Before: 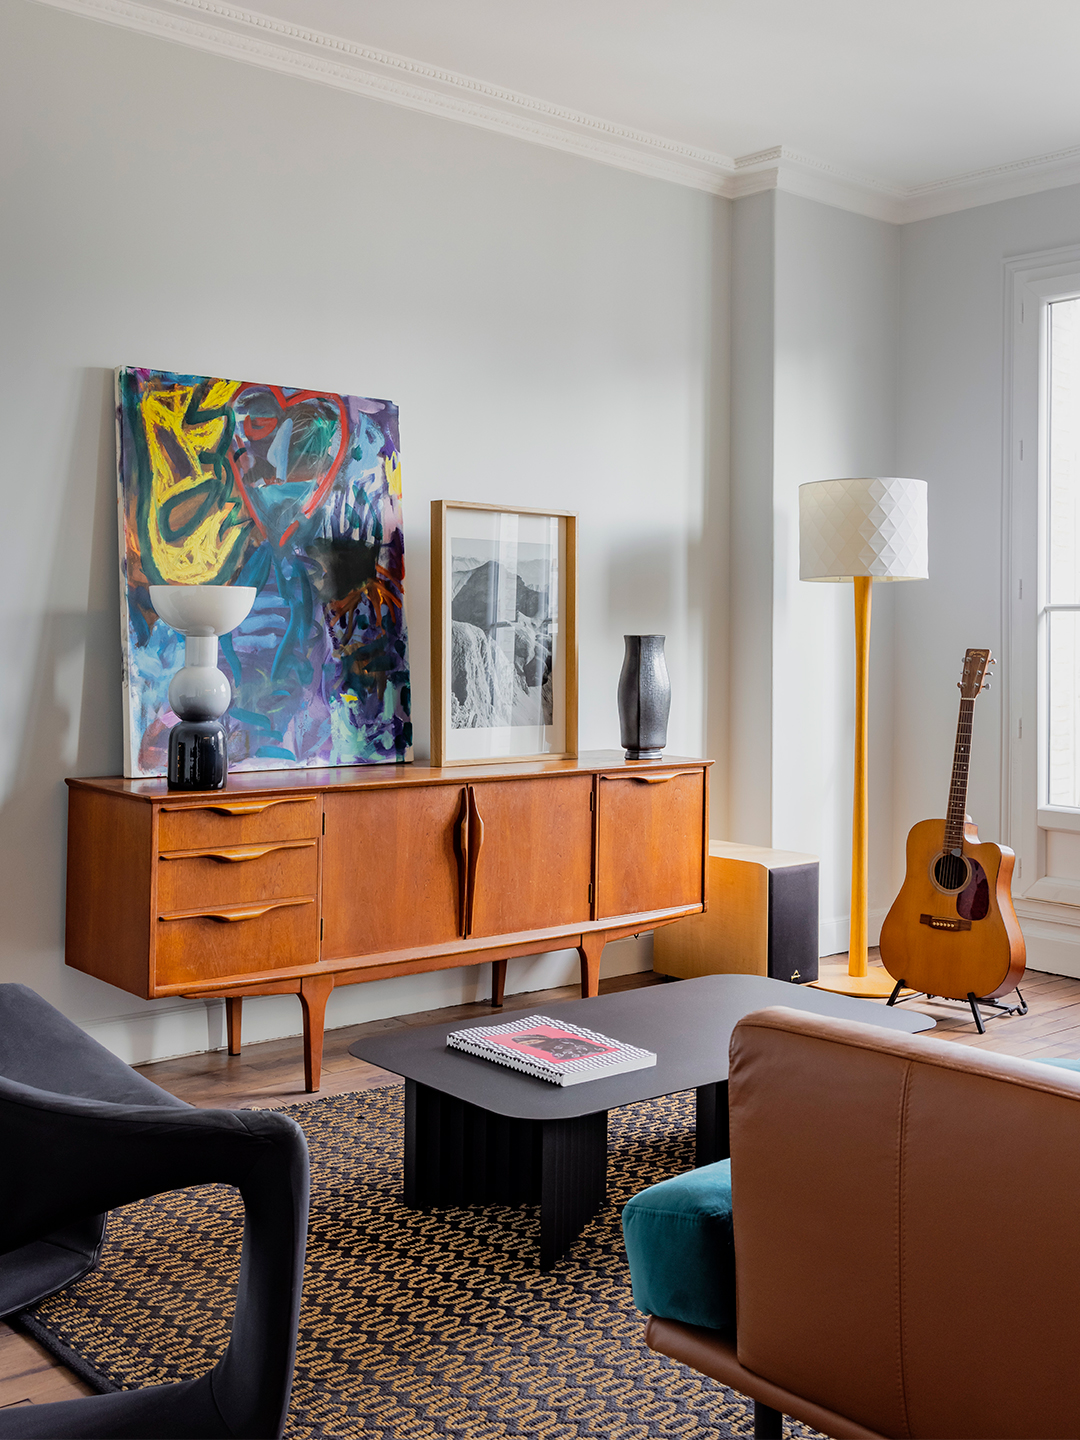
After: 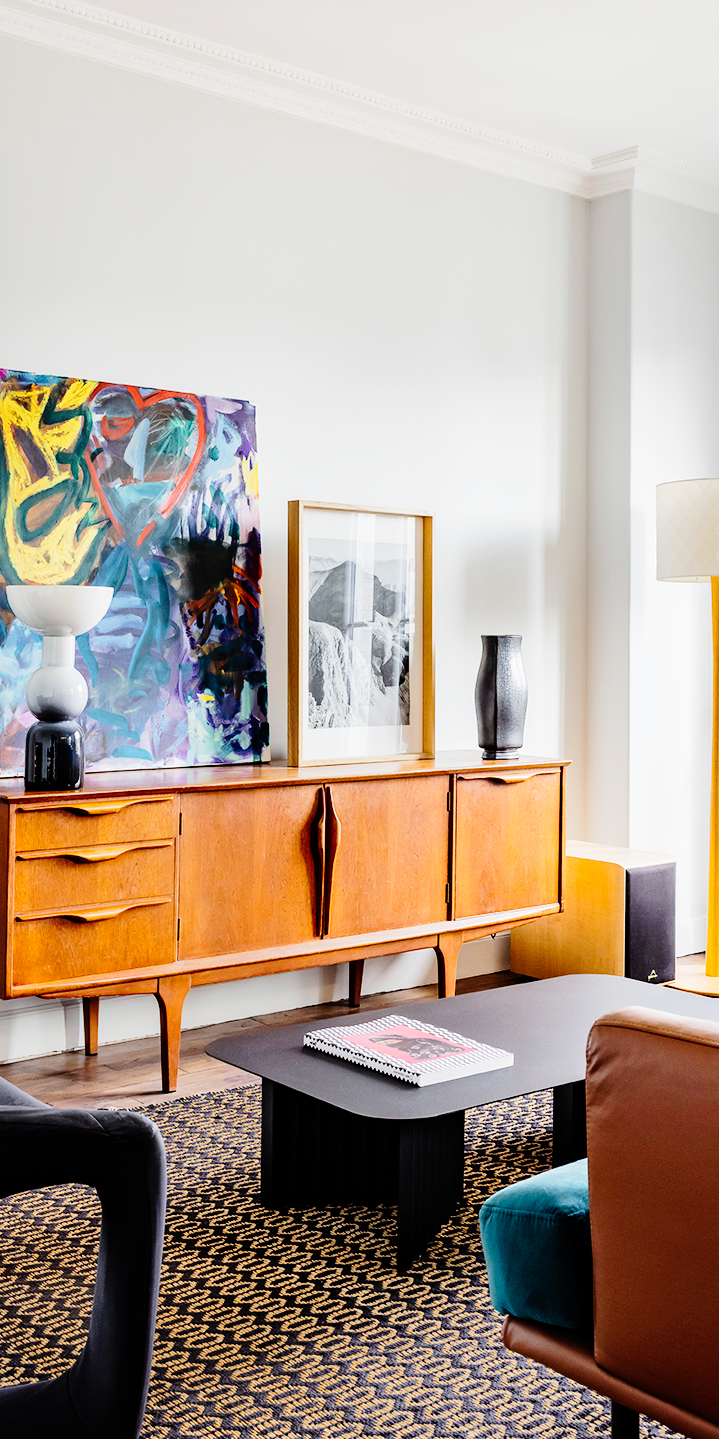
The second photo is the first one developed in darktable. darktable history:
tone curve: curves: ch0 [(0, 0) (0.11, 0.061) (0.256, 0.259) (0.398, 0.494) (0.498, 0.611) (0.65, 0.757) (0.835, 0.883) (1, 0.961)]; ch1 [(0, 0) (0.346, 0.307) (0.408, 0.369) (0.453, 0.457) (0.482, 0.479) (0.502, 0.498) (0.521, 0.51) (0.553, 0.554) (0.618, 0.65) (0.693, 0.727) (1, 1)]; ch2 [(0, 0) (0.366, 0.337) (0.434, 0.46) (0.485, 0.494) (0.5, 0.494) (0.511, 0.508) (0.537, 0.55) (0.579, 0.599) (0.621, 0.693) (1, 1)], preserve colors none
exposure: exposure 0.132 EV, compensate highlight preservation false
crop and rotate: left 13.365%, right 19.974%
tone equalizer: -8 EV -0.383 EV, -7 EV -0.398 EV, -6 EV -0.353 EV, -5 EV -0.185 EV, -3 EV 0.221 EV, -2 EV 0.331 EV, -1 EV 0.399 EV, +0 EV 0.398 EV, edges refinement/feathering 500, mask exposure compensation -1.57 EV, preserve details no
